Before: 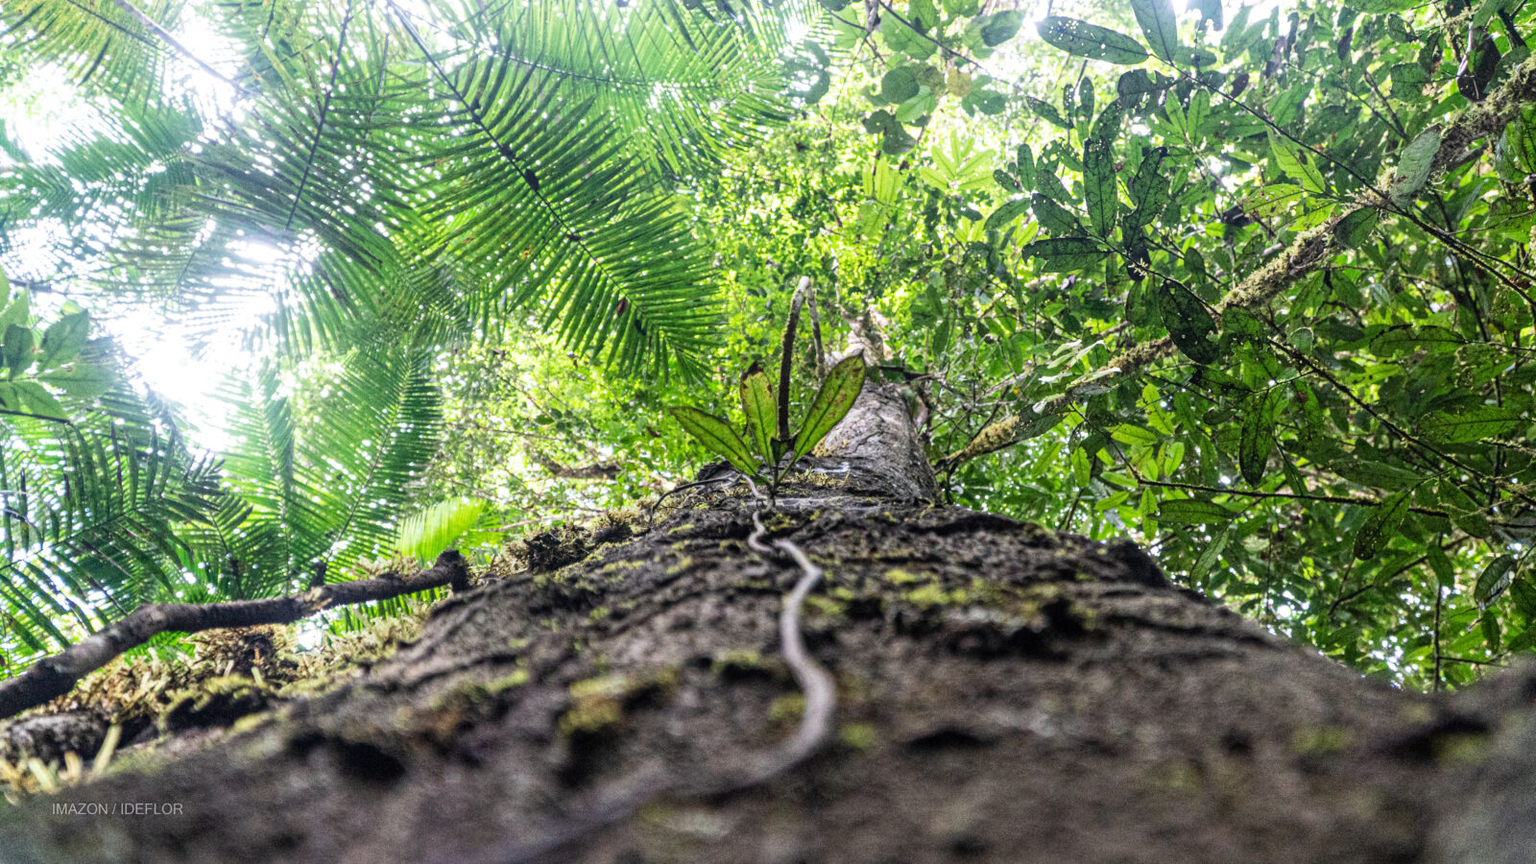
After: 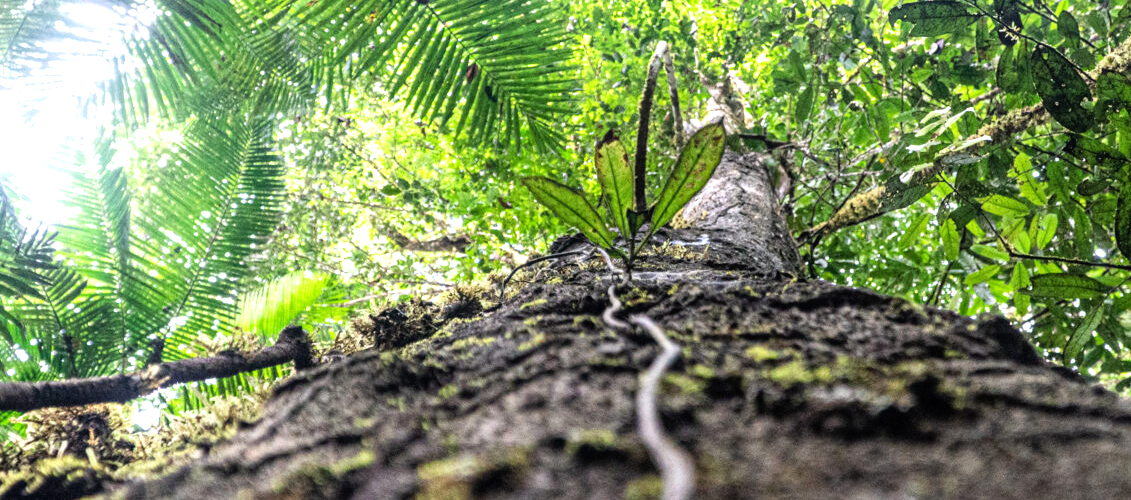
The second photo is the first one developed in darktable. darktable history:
crop: left 11.024%, top 27.464%, right 18.246%, bottom 16.945%
tone equalizer: -8 EV -0.412 EV, -7 EV -0.387 EV, -6 EV -0.334 EV, -5 EV -0.221 EV, -3 EV 0.223 EV, -2 EV 0.332 EV, -1 EV 0.383 EV, +0 EV 0.423 EV
